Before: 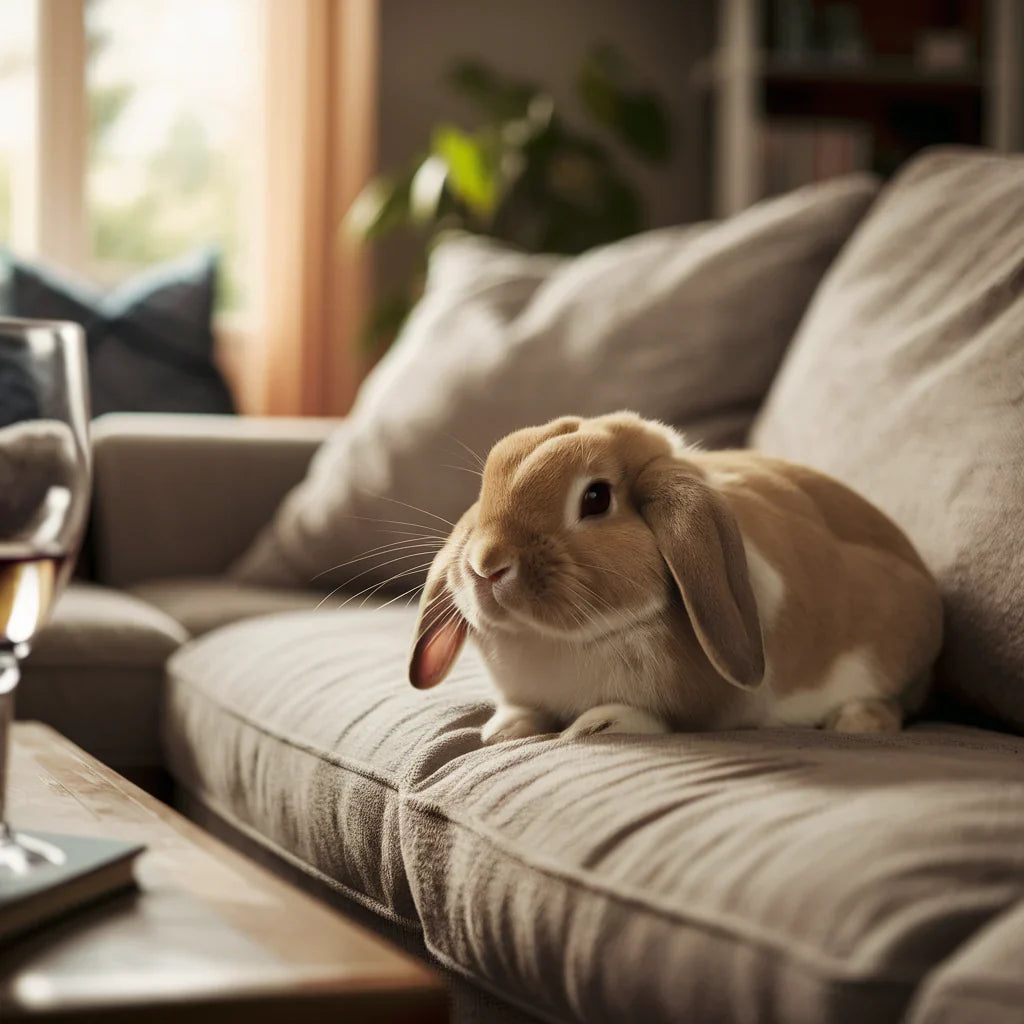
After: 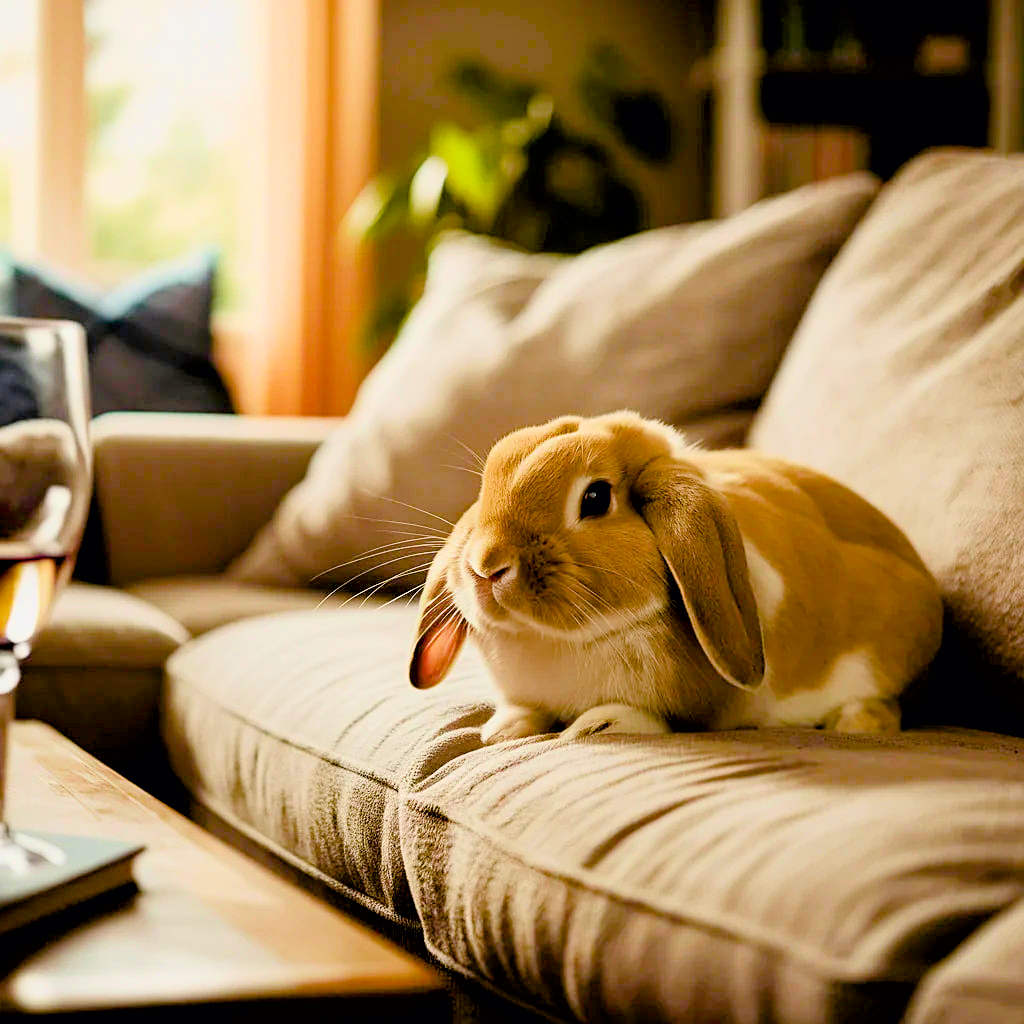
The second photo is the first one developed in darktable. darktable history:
color balance rgb: perceptual saturation grading › global saturation 26.584%, perceptual saturation grading › highlights -27.978%, perceptual saturation grading › mid-tones 15.819%, perceptual saturation grading › shadows 34.36%, global vibrance 50.588%
sharpen: on, module defaults
exposure: black level correction 0.011, exposure 1.081 EV, compensate exposure bias true, compensate highlight preservation false
filmic rgb: black relative exposure -7.65 EV, white relative exposure 4.56 EV, hardness 3.61, color science v6 (2022)
